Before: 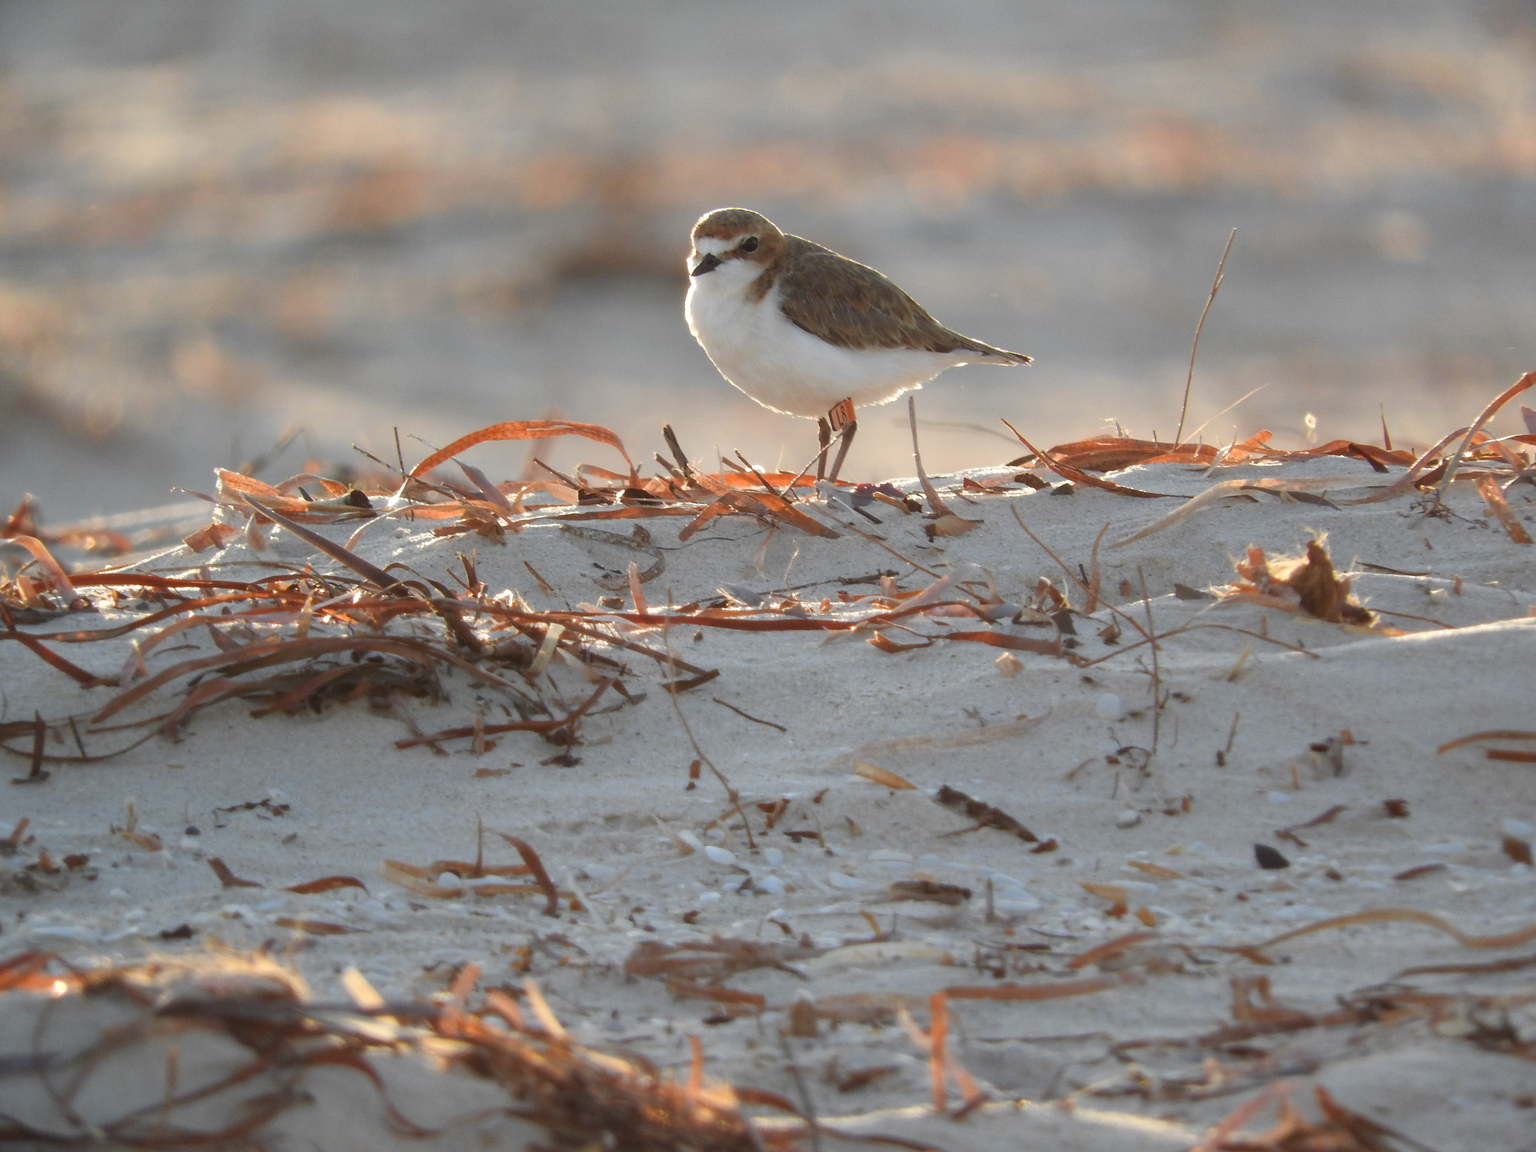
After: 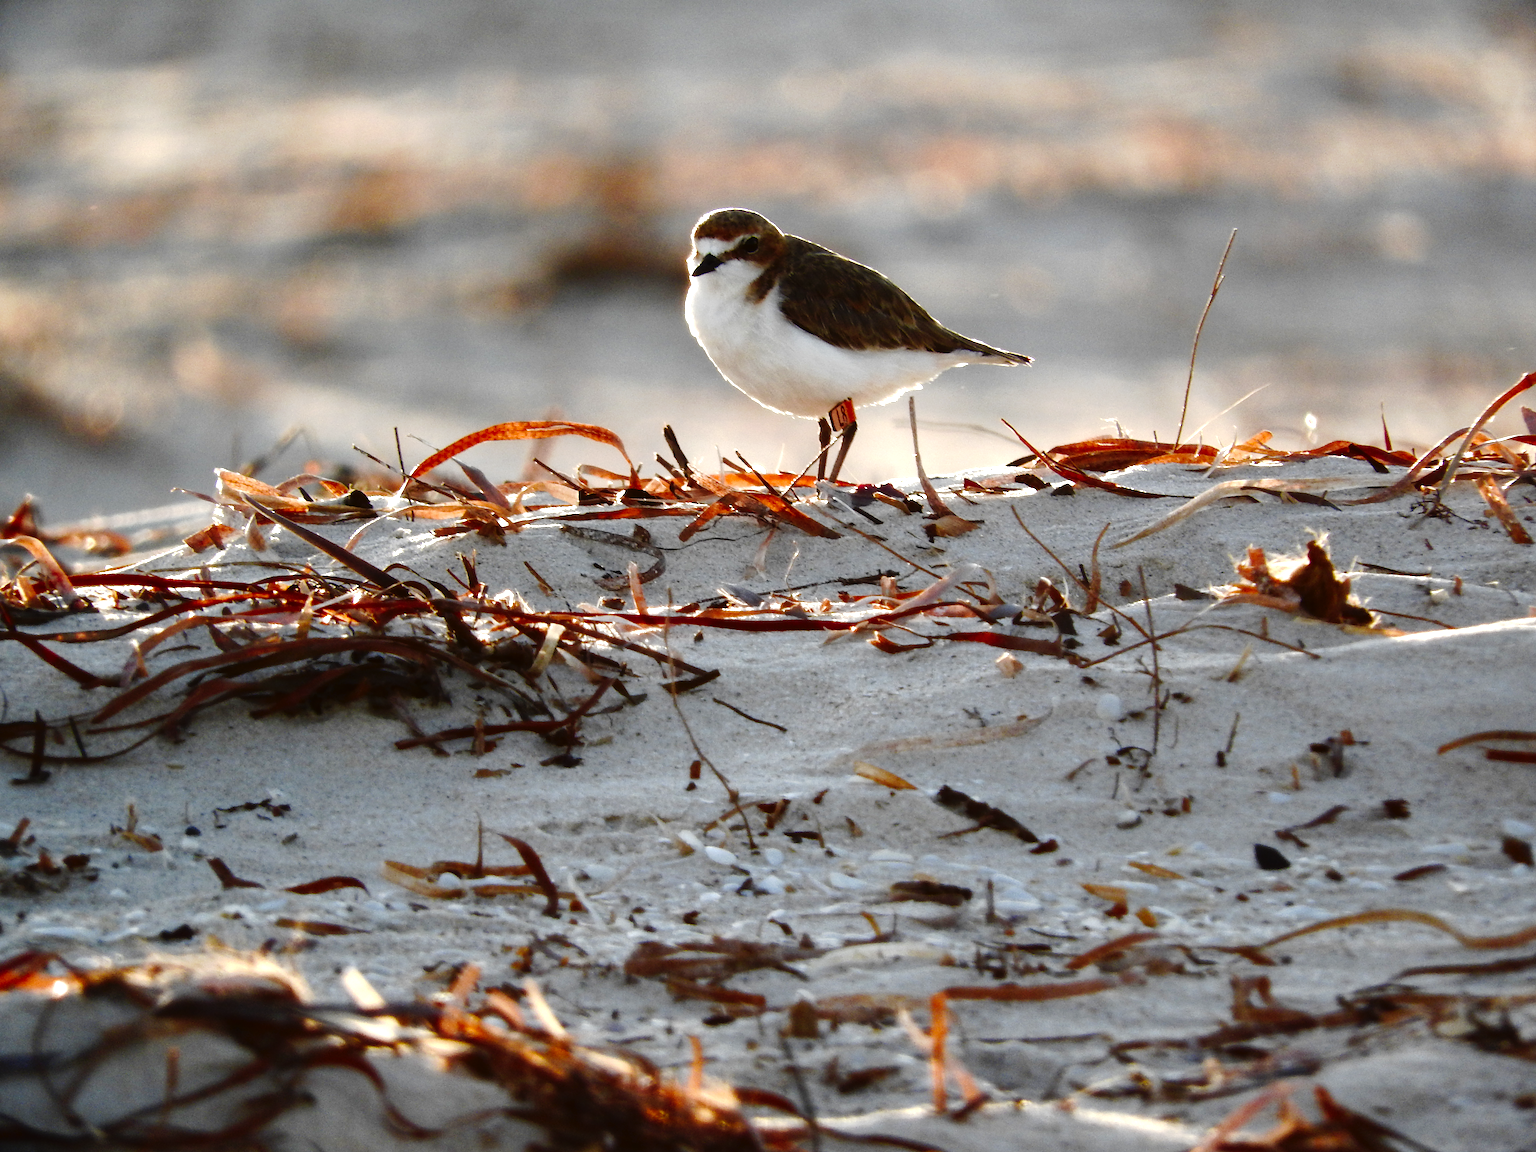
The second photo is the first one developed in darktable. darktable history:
tone curve: curves: ch0 [(0, 0) (0.003, 0.013) (0.011, 0.016) (0.025, 0.021) (0.044, 0.029) (0.069, 0.039) (0.1, 0.056) (0.136, 0.085) (0.177, 0.14) (0.224, 0.201) (0.277, 0.28) (0.335, 0.372) (0.399, 0.475) (0.468, 0.567) (0.543, 0.643) (0.623, 0.722) (0.709, 0.801) (0.801, 0.859) (0.898, 0.927) (1, 1)], preserve colors none
exposure: exposure 0.7 EV, compensate highlight preservation false
contrast brightness saturation: brightness -0.52
